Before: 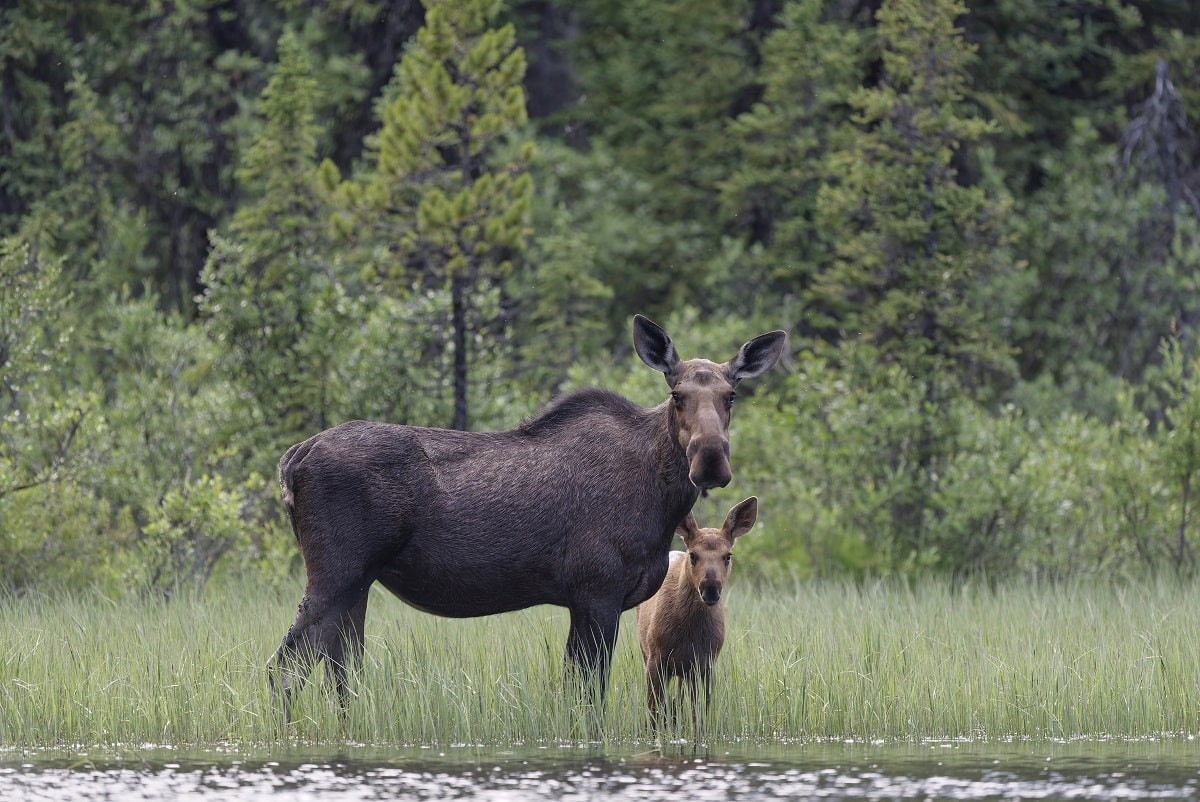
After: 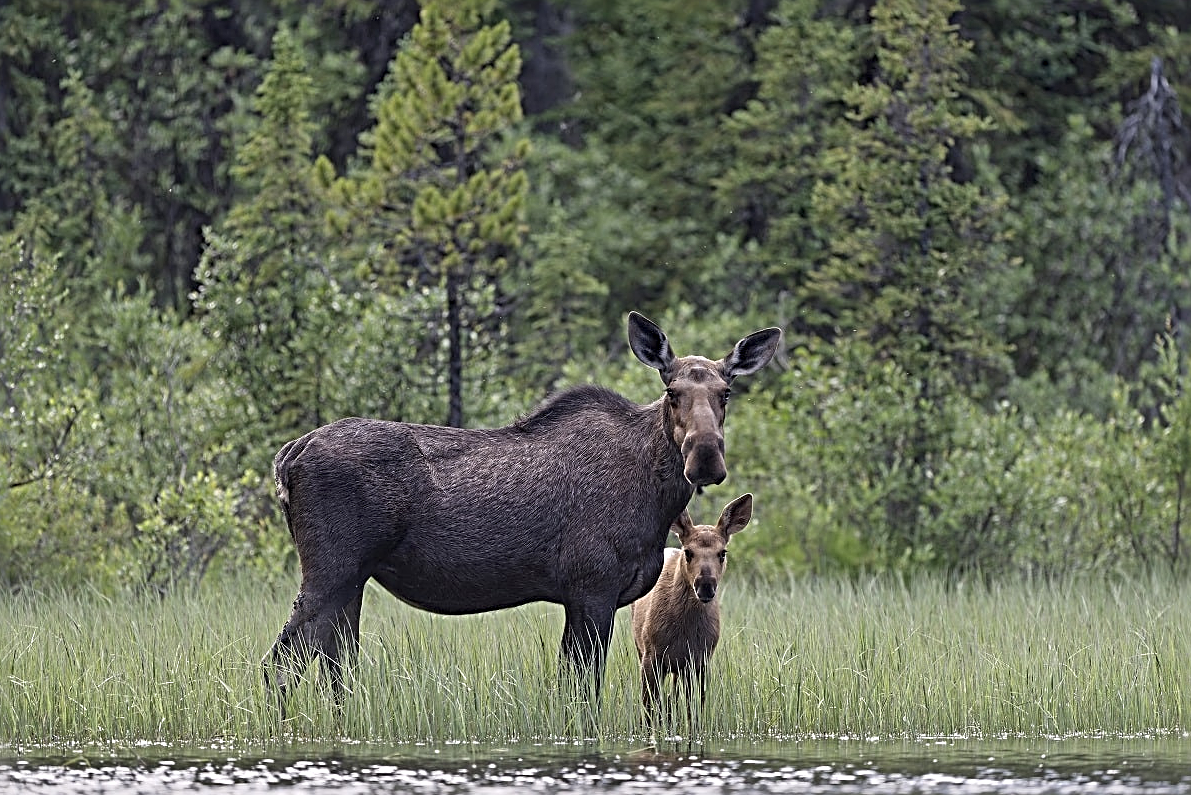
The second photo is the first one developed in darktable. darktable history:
sharpen: radius 3.69, amount 0.928
crop: left 0.434%, top 0.485%, right 0.244%, bottom 0.386%
shadows and highlights: shadows 25, highlights -48, soften with gaussian
